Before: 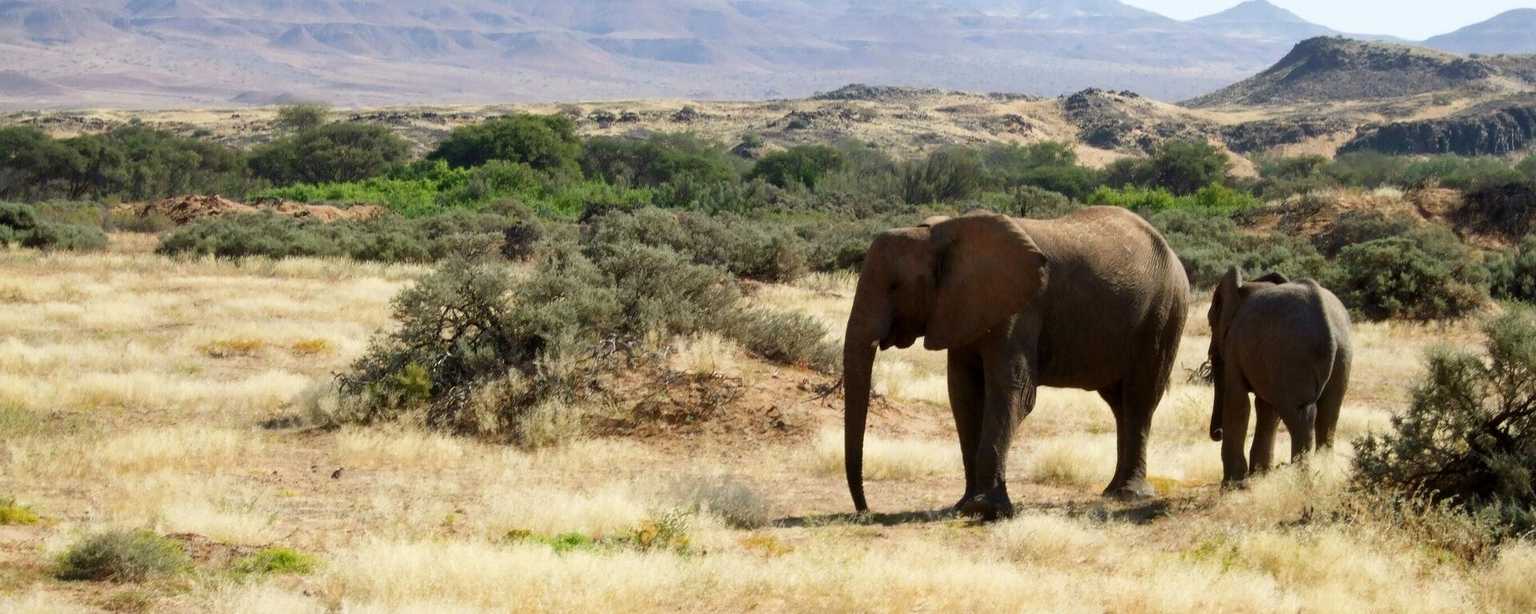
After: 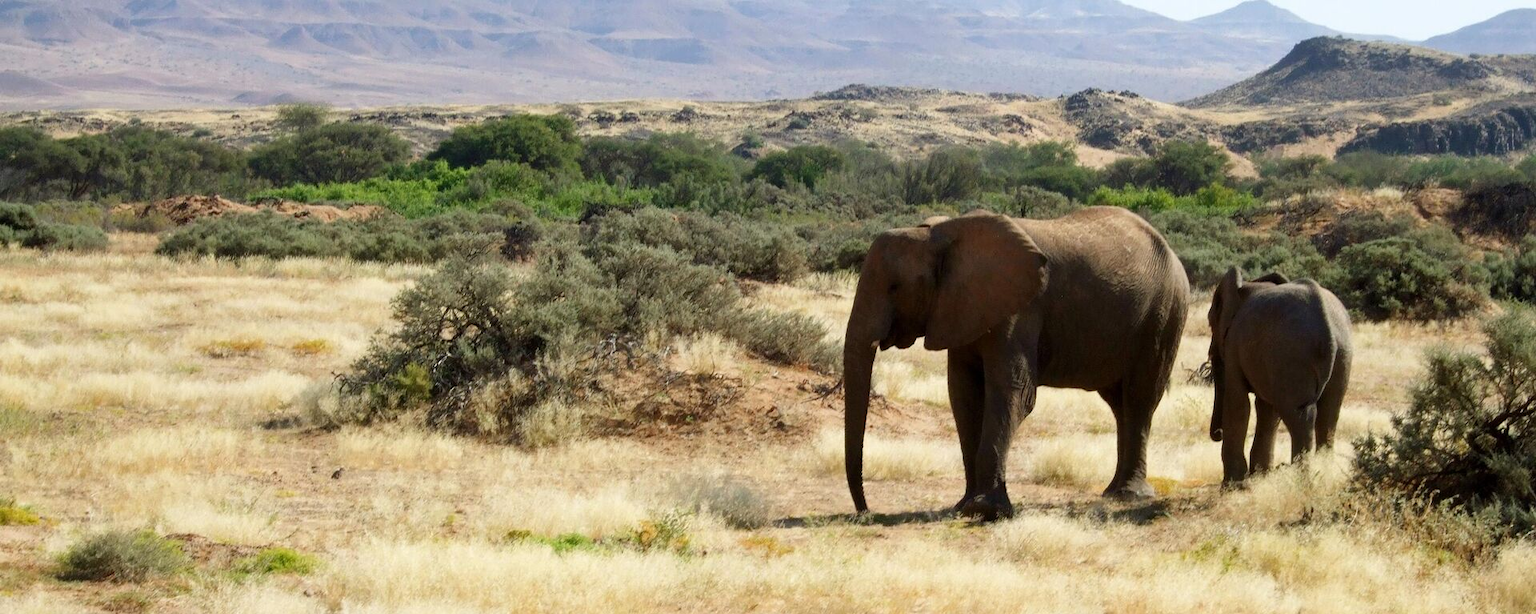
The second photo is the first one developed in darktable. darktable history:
sharpen: radius 2.856, amount 0.853, threshold 47.07
